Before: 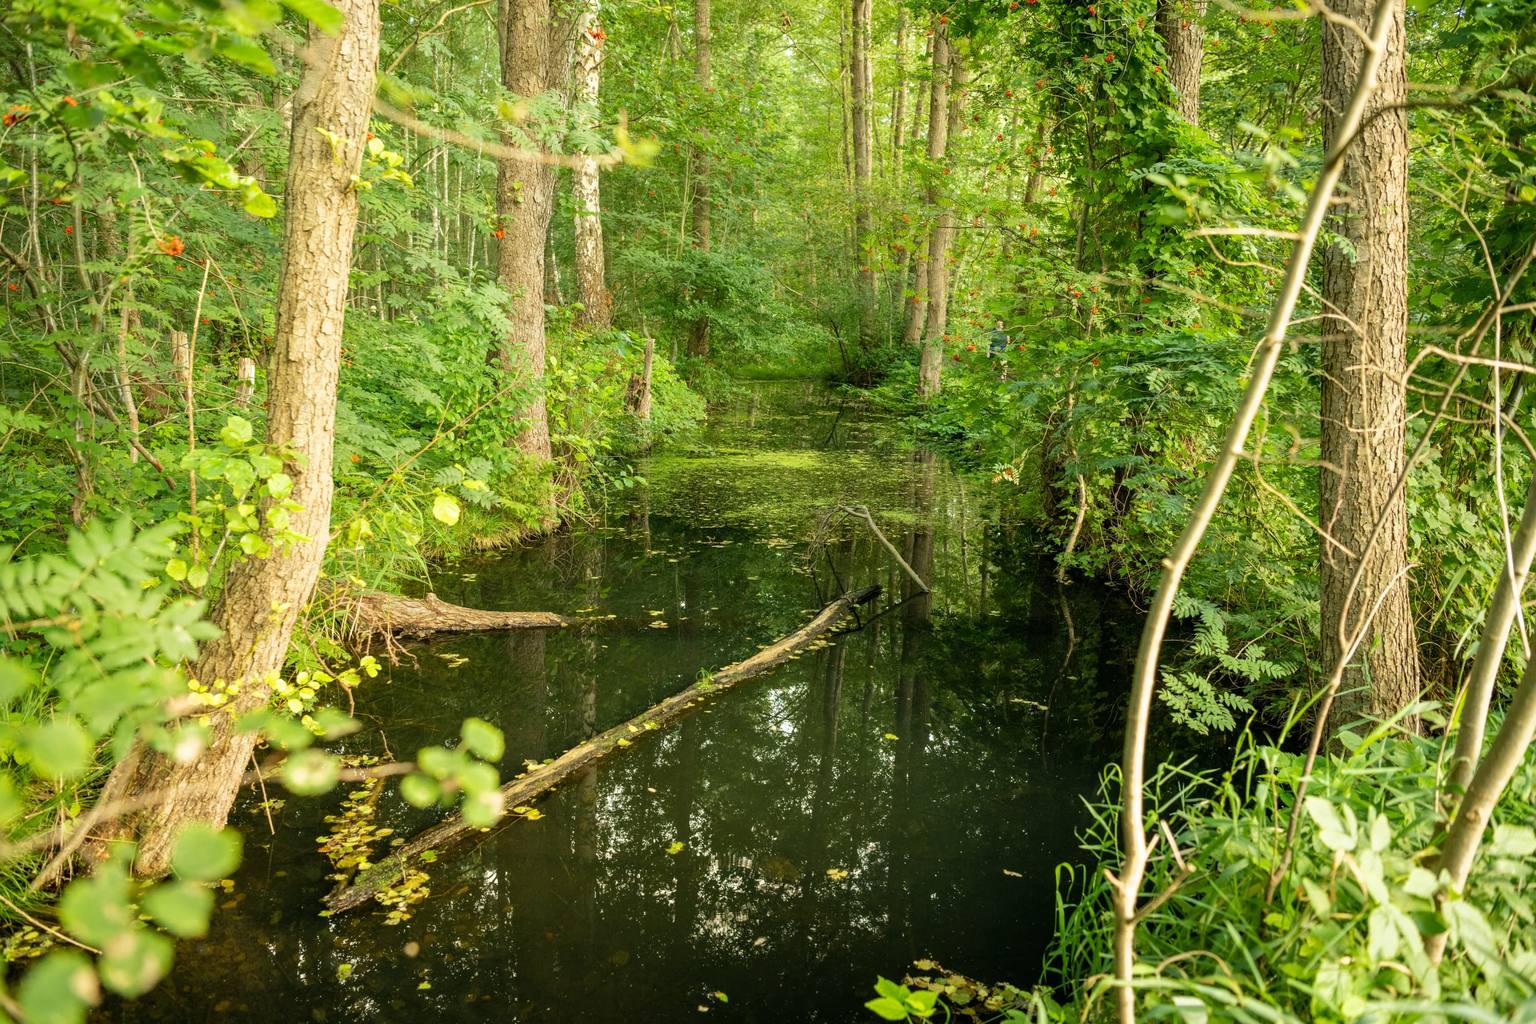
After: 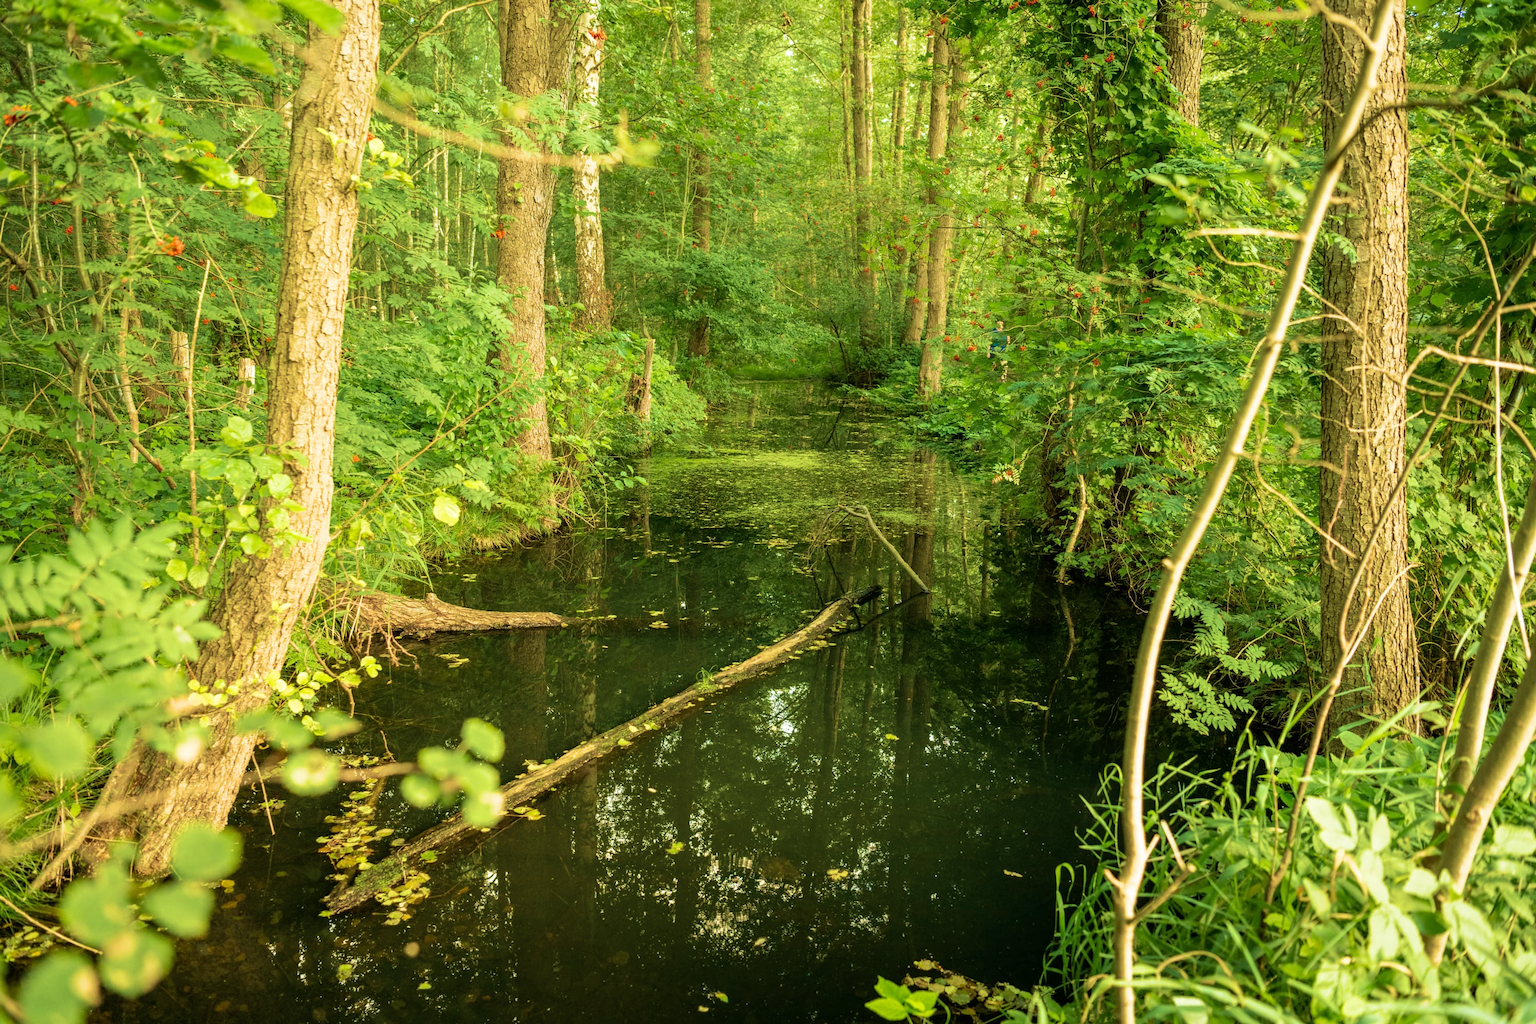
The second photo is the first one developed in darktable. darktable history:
base curve: preserve colors none
velvia: strength 74.35%
